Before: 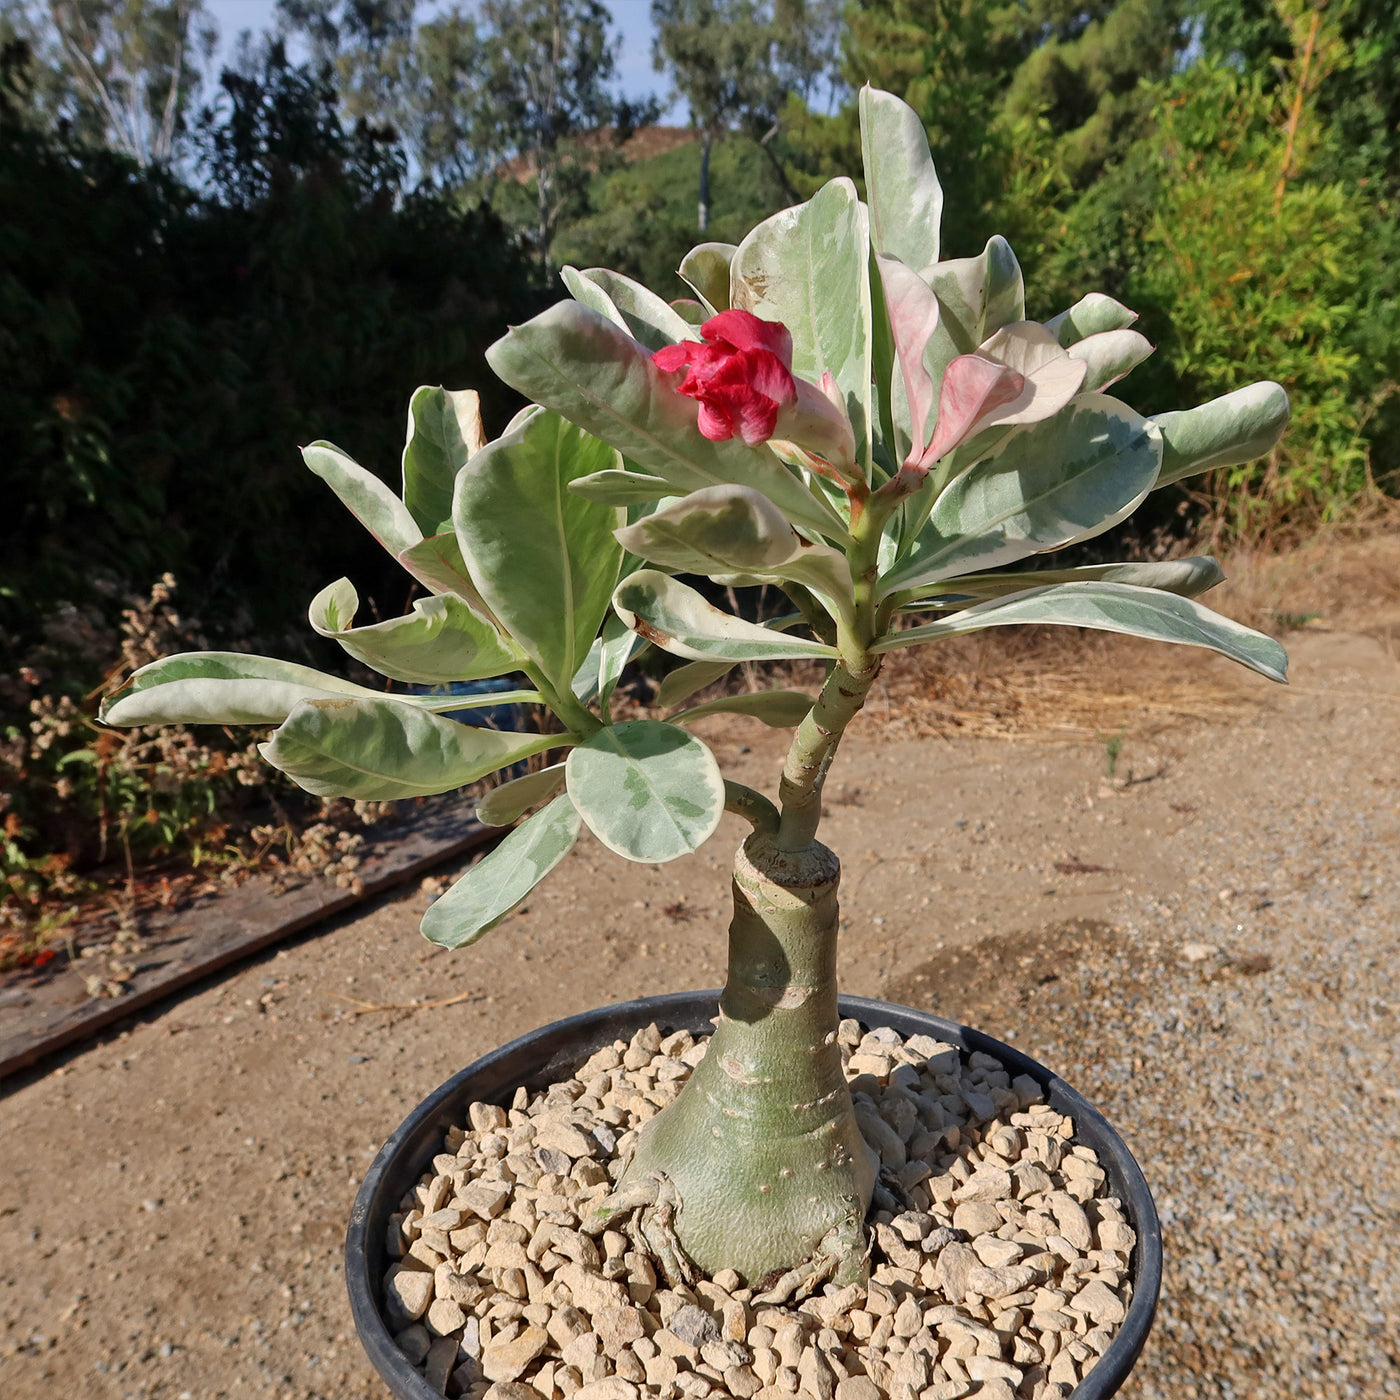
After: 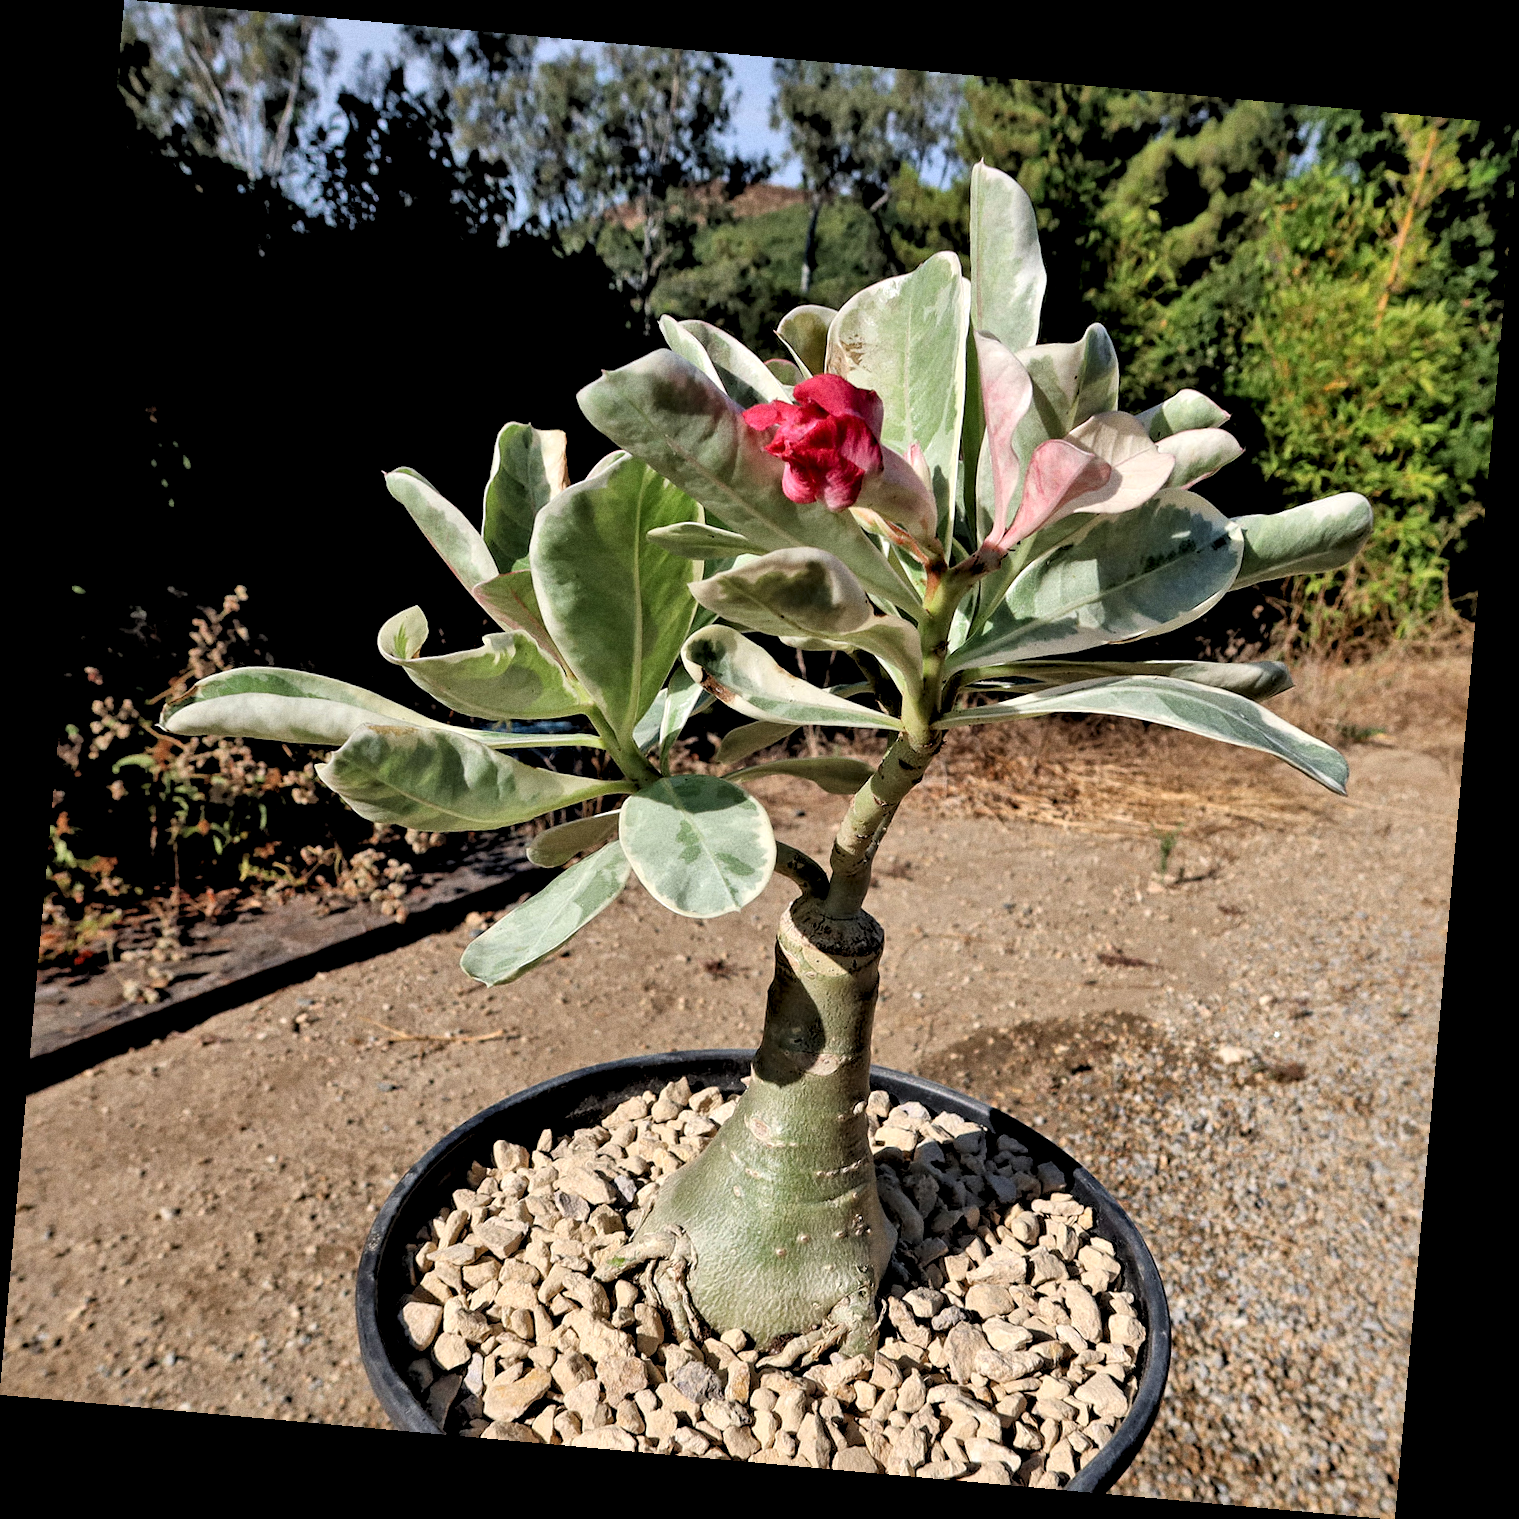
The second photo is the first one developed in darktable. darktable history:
rgb levels: levels [[0.029, 0.461, 0.922], [0, 0.5, 1], [0, 0.5, 1]]
local contrast: mode bilateral grid, contrast 25, coarseness 60, detail 151%, midtone range 0.2
grain: on, module defaults
rotate and perspective: rotation 5.12°, automatic cropping off
